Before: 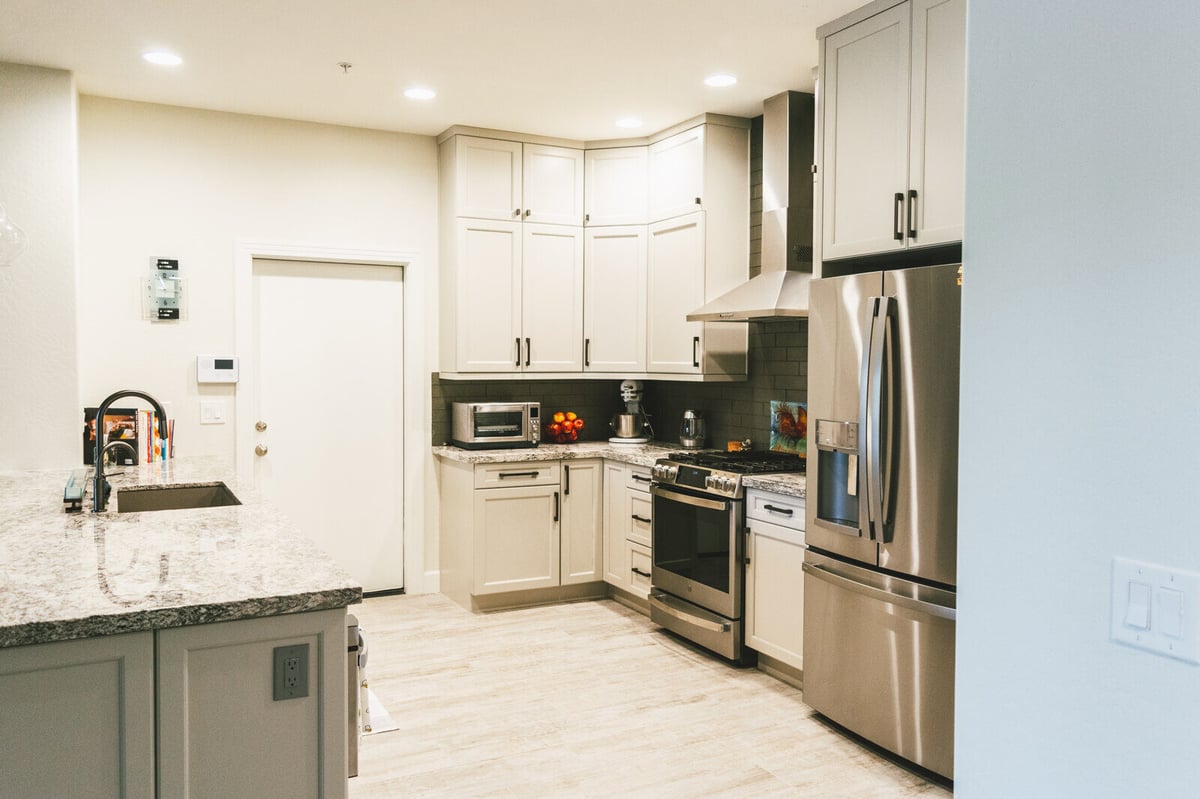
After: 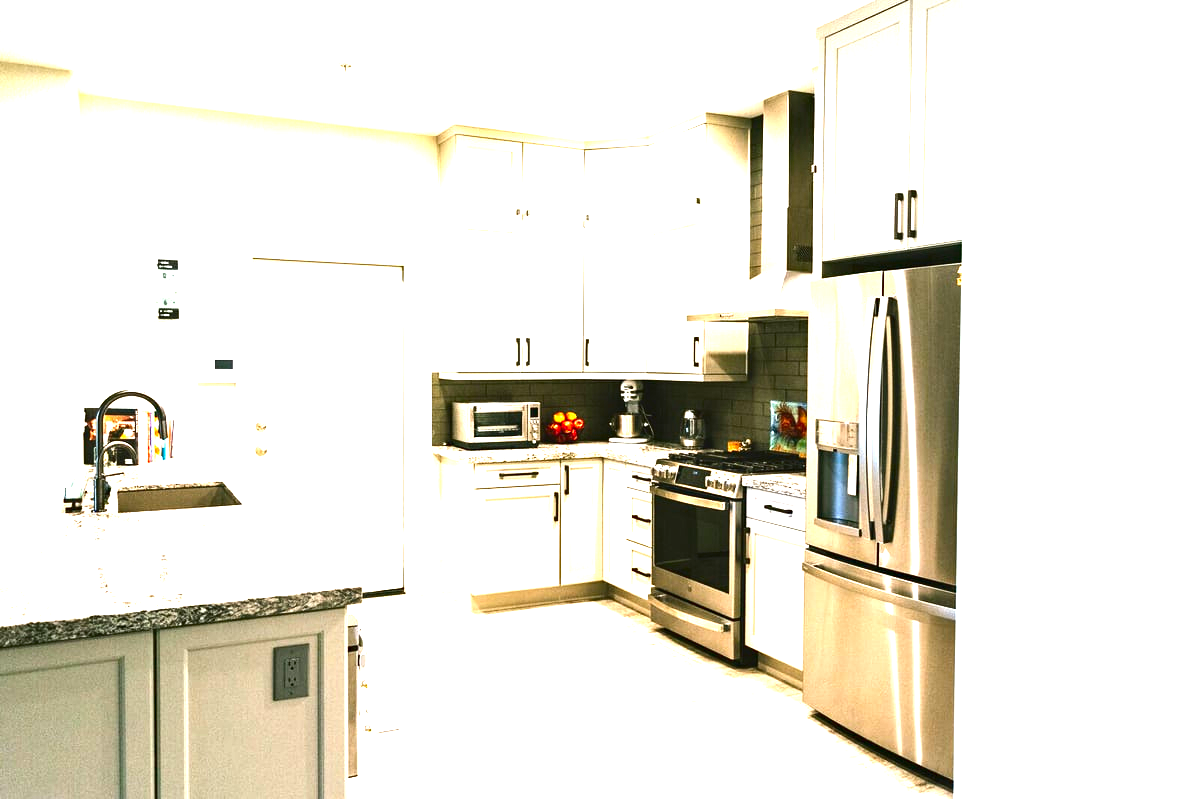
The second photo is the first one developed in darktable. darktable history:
contrast brightness saturation: contrast 0.13, brightness -0.24, saturation 0.14
haze removal: compatibility mode true, adaptive false
exposure: black level correction 0, exposure 1.7 EV, compensate exposure bias true, compensate highlight preservation false
